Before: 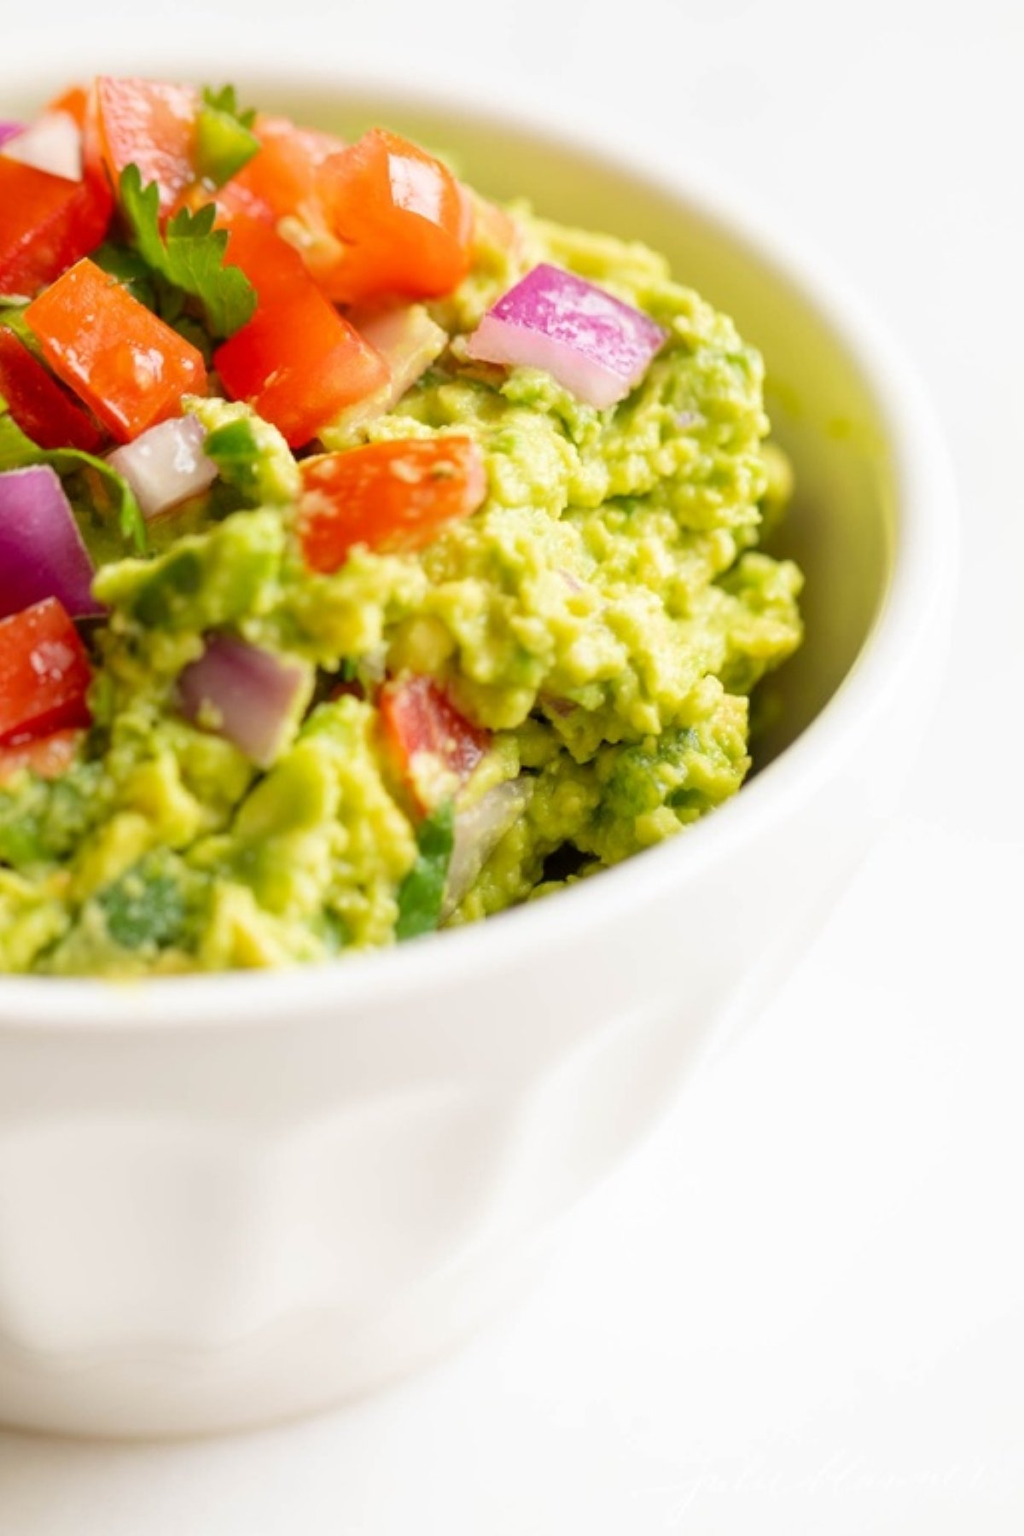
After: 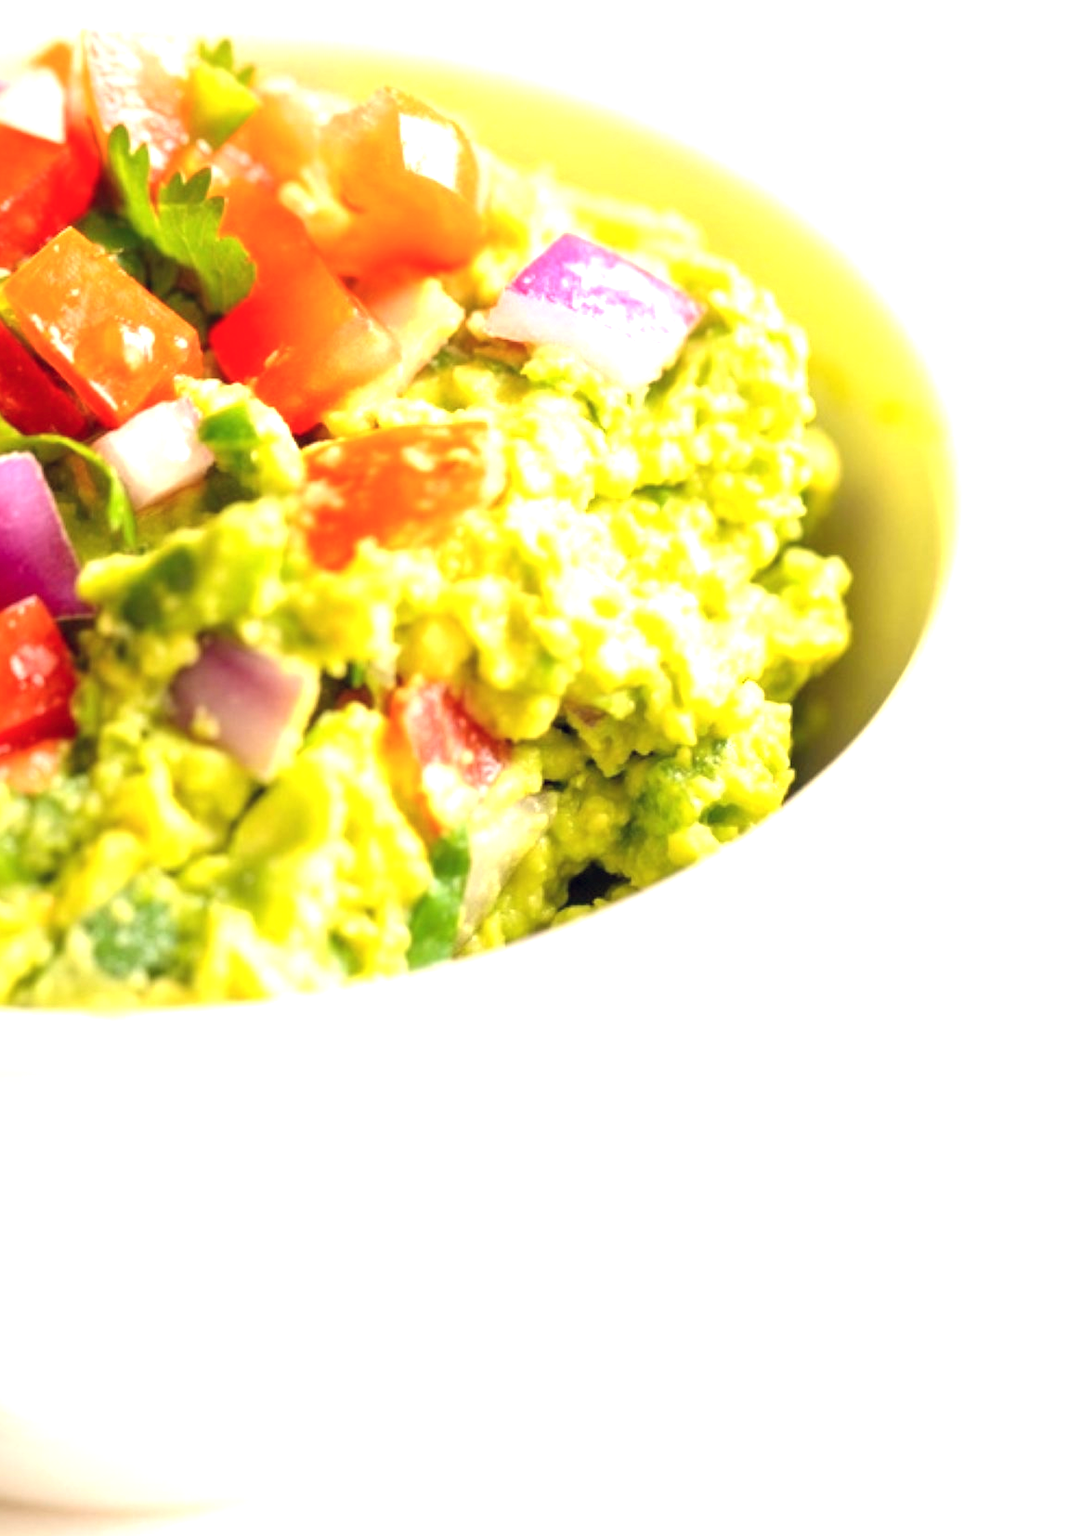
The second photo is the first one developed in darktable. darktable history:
exposure: exposure 1.092 EV, compensate exposure bias true, compensate highlight preservation false
tone equalizer: on, module defaults
crop: left 2.114%, top 3.259%, right 1.155%, bottom 4.85%
color balance rgb: shadows lift › chroma 1.001%, shadows lift › hue 243.61°, highlights gain › chroma 1.02%, highlights gain › hue 60.23°, global offset › chroma 0.064%, global offset › hue 253.08°, perceptual saturation grading › global saturation 0.815%
